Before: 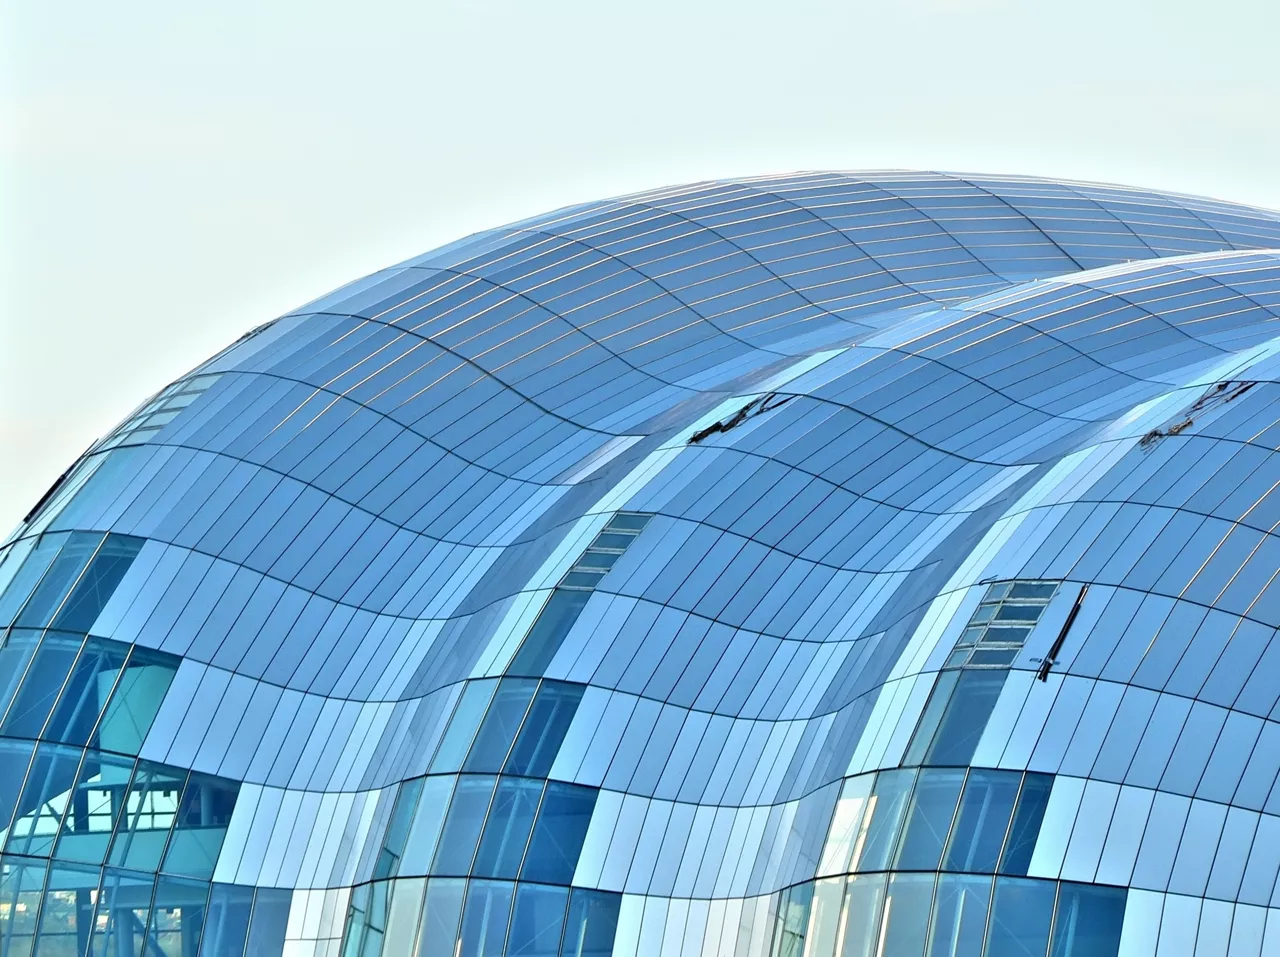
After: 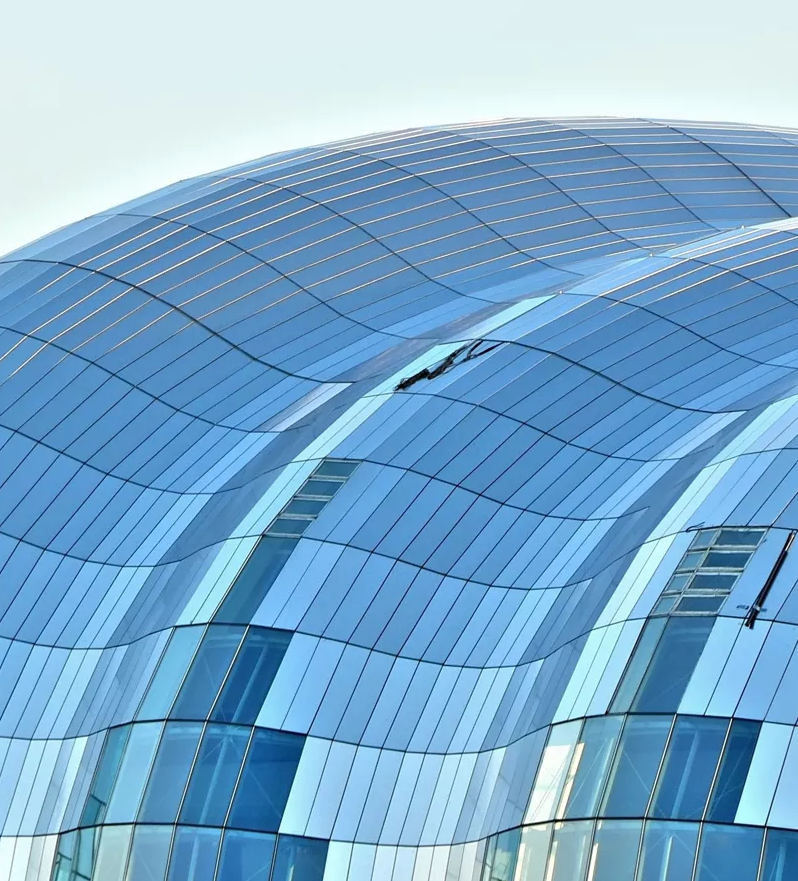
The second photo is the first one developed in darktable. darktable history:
crop and rotate: left 22.918%, top 5.629%, right 14.711%, bottom 2.247%
shadows and highlights: shadows 25, highlights -25
